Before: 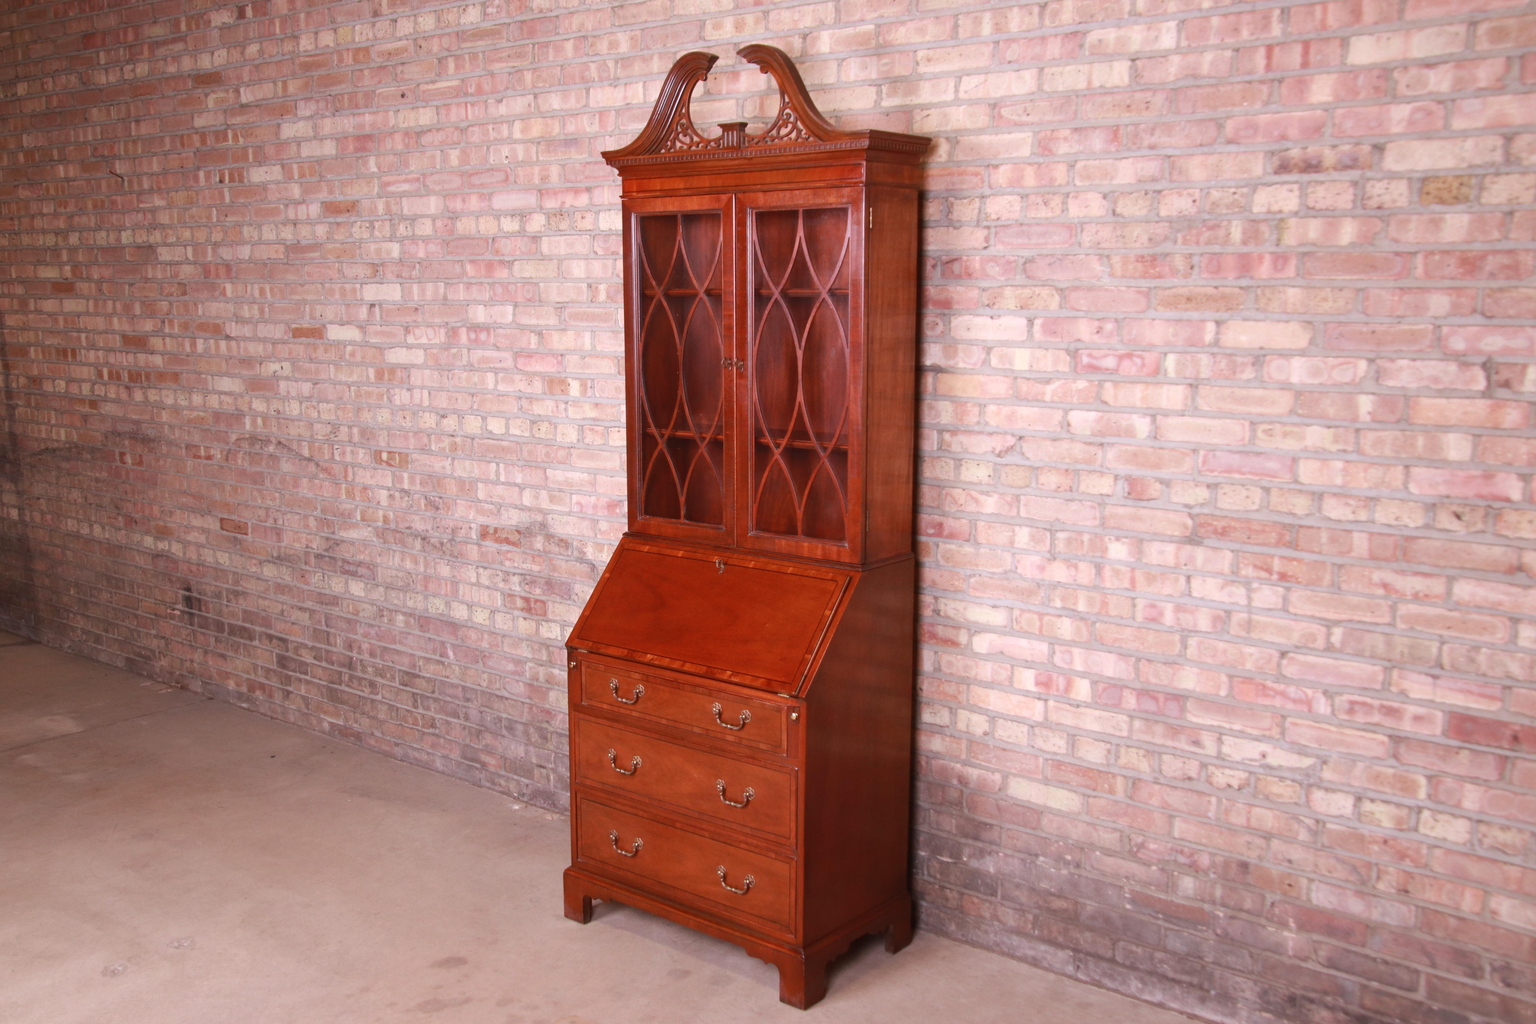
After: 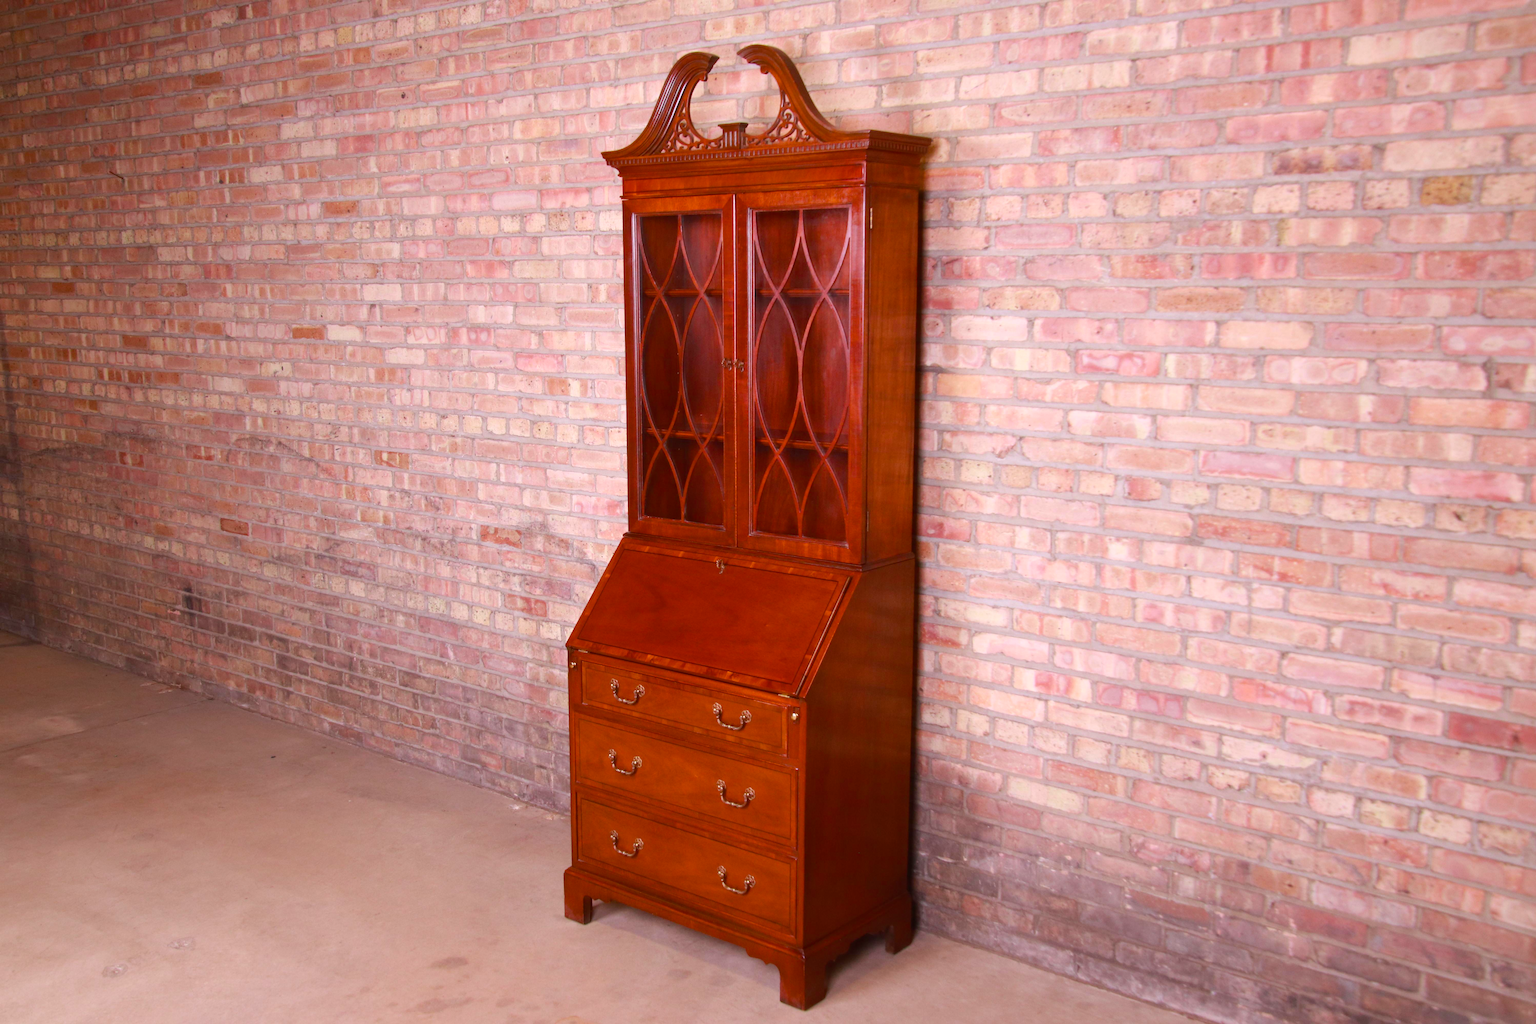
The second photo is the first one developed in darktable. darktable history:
tone equalizer: on, module defaults
color balance rgb: power › hue 329.8°, linear chroma grading › global chroma 15.081%, perceptual saturation grading › global saturation 25.59%
